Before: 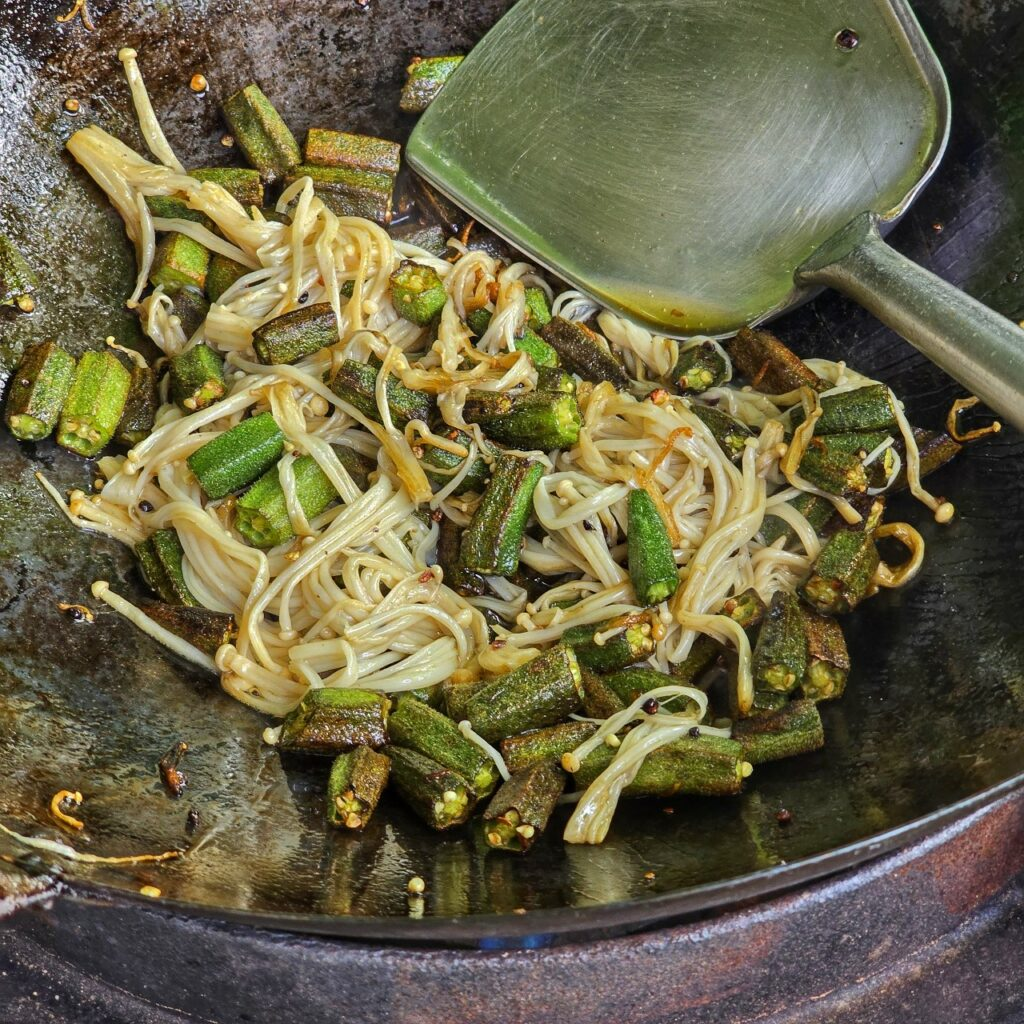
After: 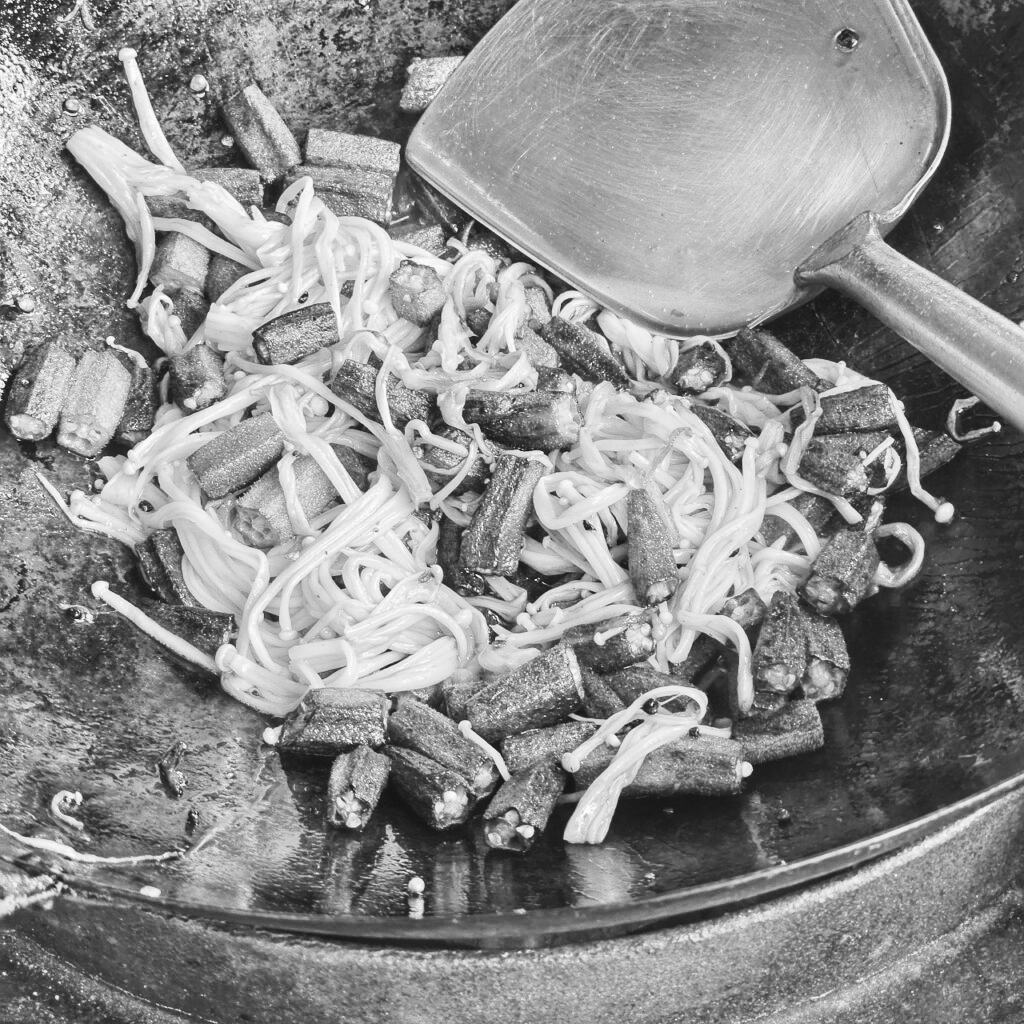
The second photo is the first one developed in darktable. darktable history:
monochrome: on, module defaults
contrast equalizer: y [[0.5 ×6], [0.5 ×6], [0.975, 0.964, 0.925, 0.865, 0.793, 0.721], [0 ×6], [0 ×6]]
base curve: curves: ch0 [(0, 0.007) (0.028, 0.063) (0.121, 0.311) (0.46, 0.743) (0.859, 0.957) (1, 1)], preserve colors none
